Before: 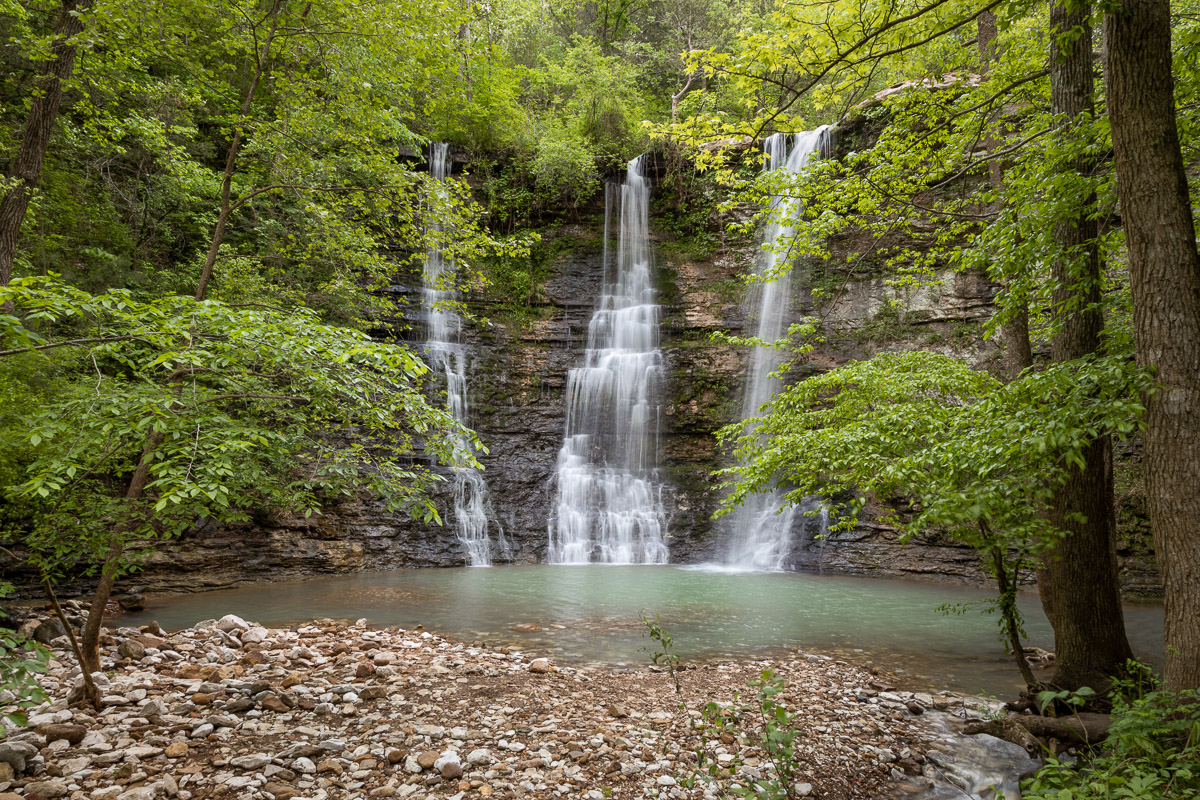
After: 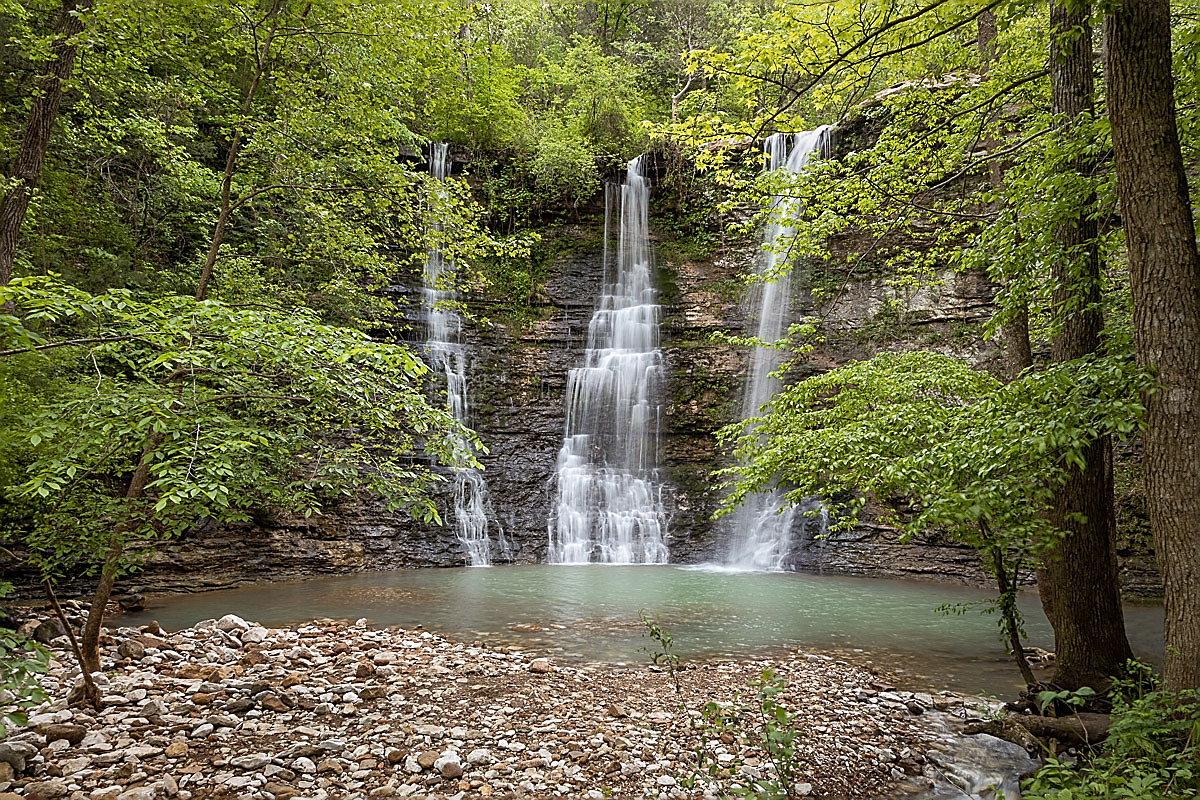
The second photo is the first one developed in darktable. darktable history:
sharpen: radius 1.406, amount 1.256, threshold 0.819
